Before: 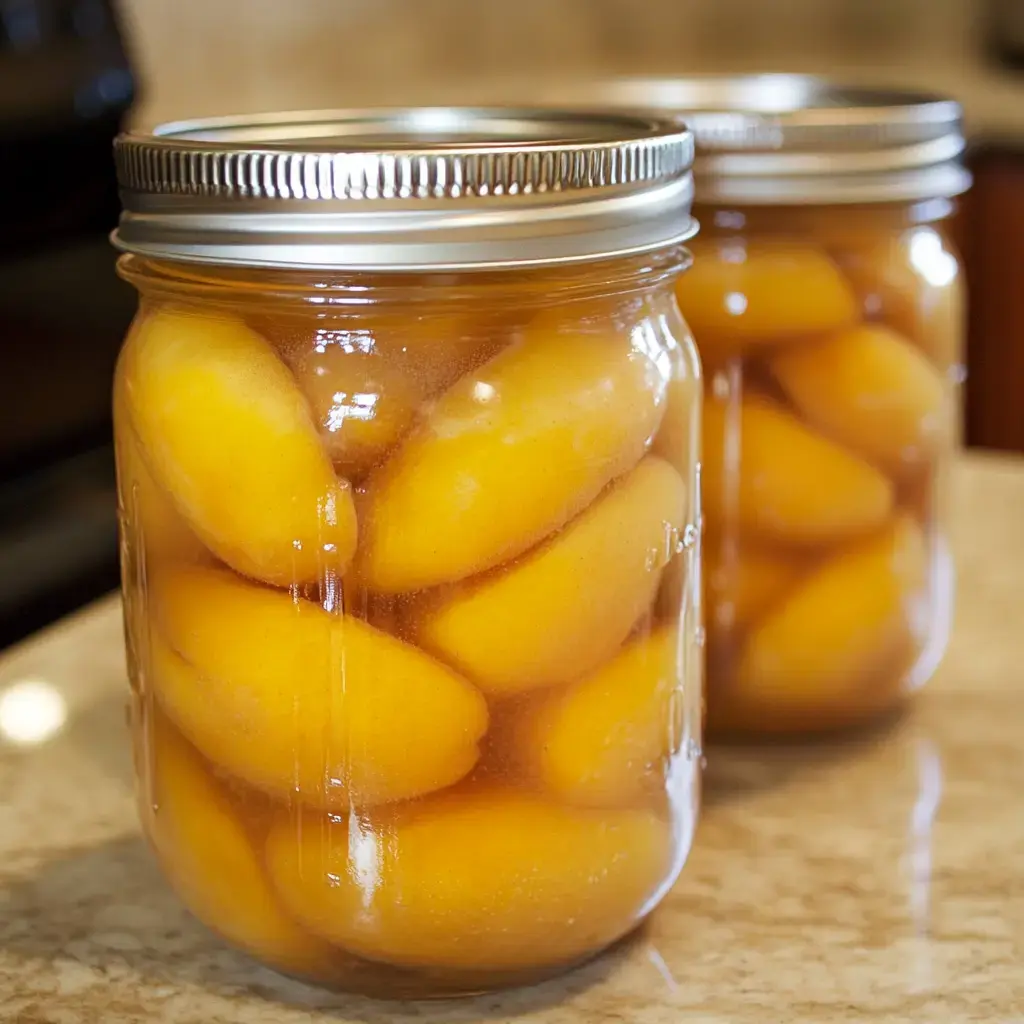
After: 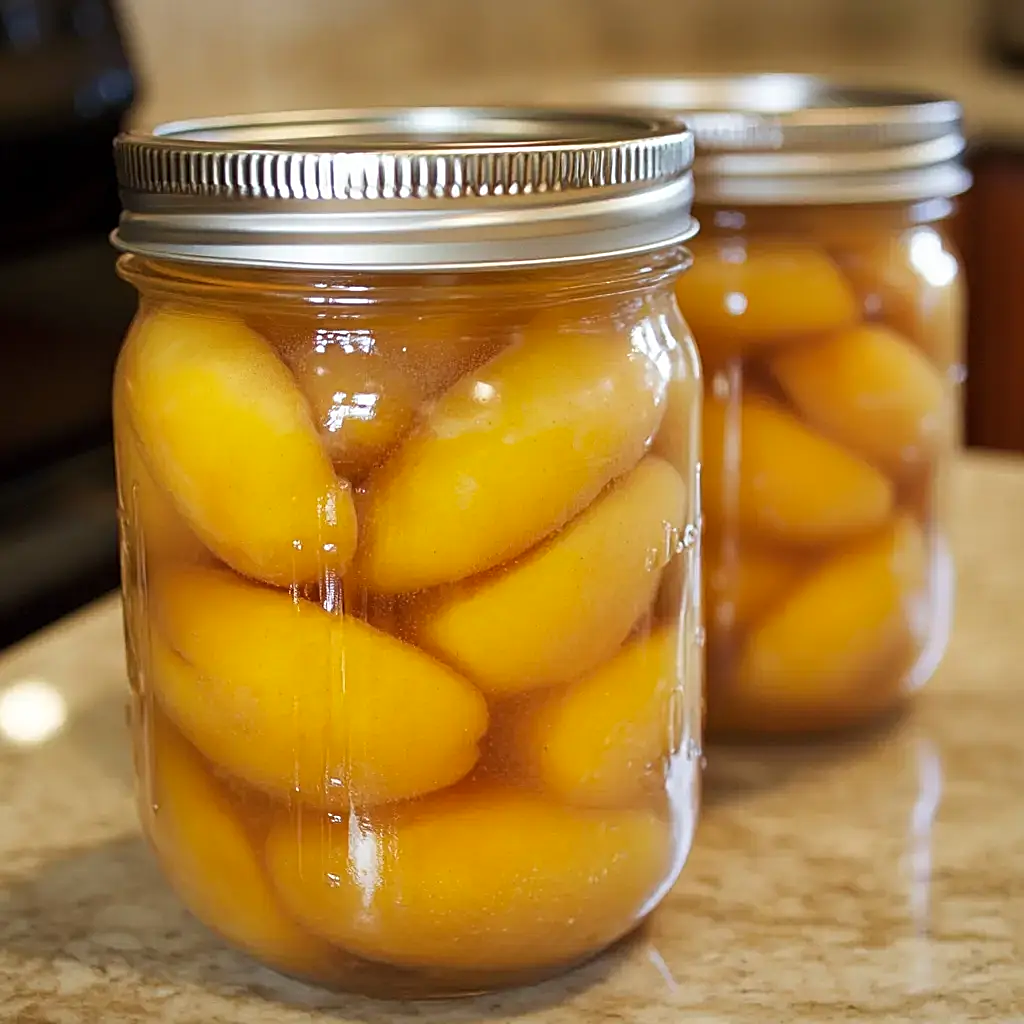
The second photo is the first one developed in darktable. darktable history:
shadows and highlights: shadows 6.77, highlights color adjustment 73.55%, soften with gaussian
sharpen: on, module defaults
